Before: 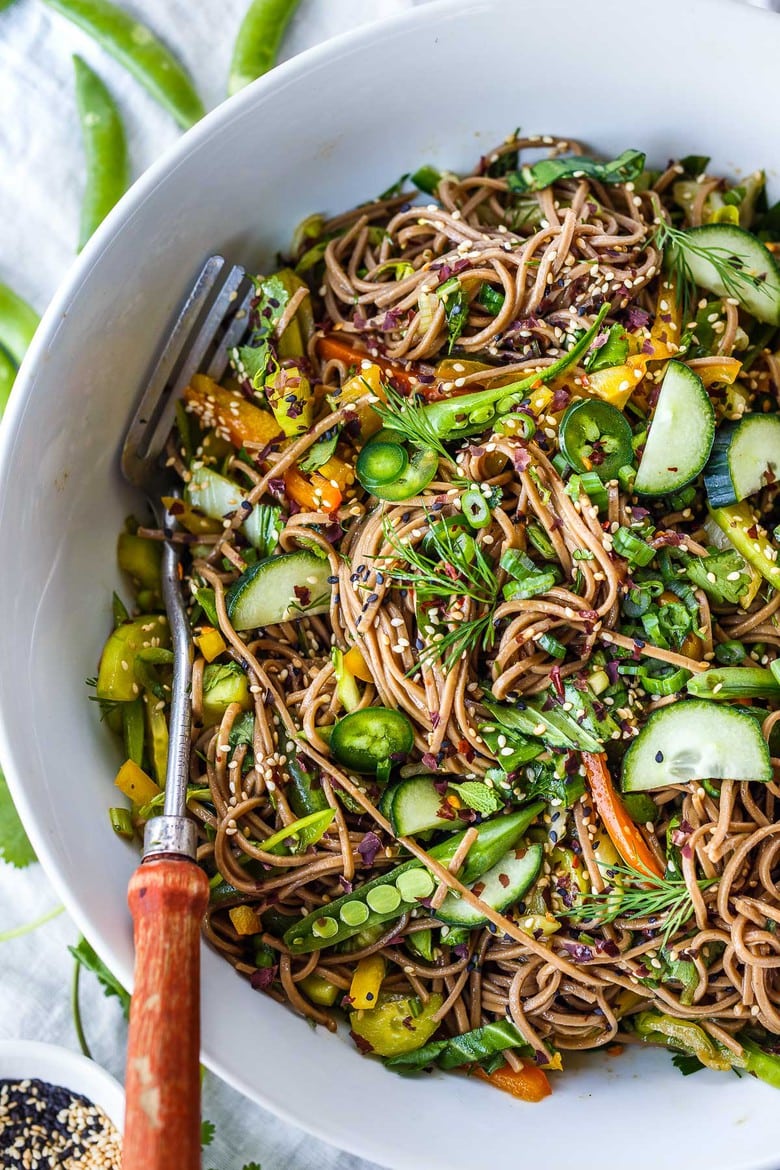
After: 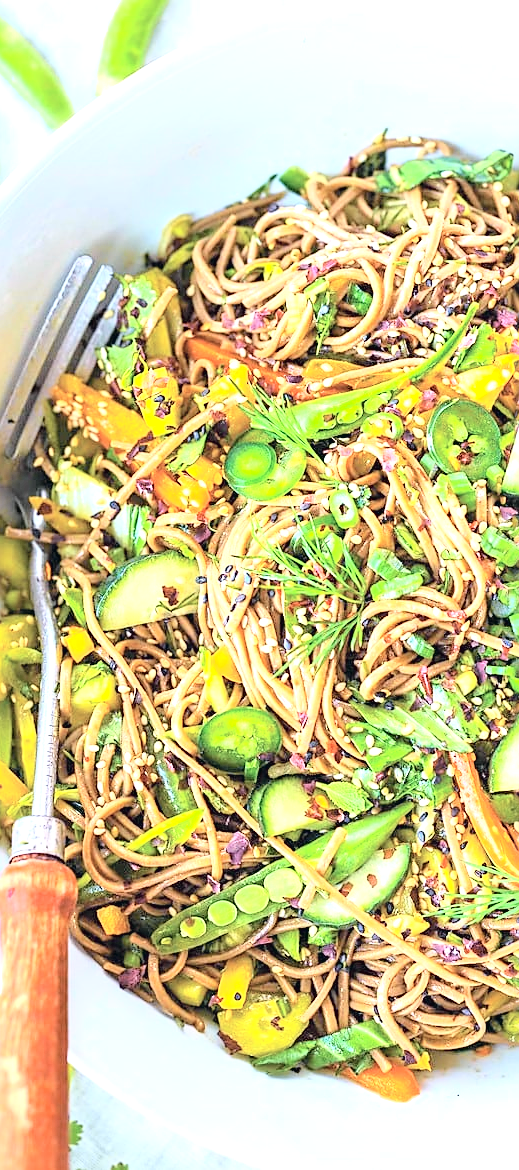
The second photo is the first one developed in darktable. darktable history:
contrast brightness saturation: brightness 0.275
sharpen: on, module defaults
exposure: black level correction 0, exposure 1.103 EV, compensate highlight preservation false
crop: left 16.969%, right 16.483%
tone curve: curves: ch0 [(0, 0.023) (0.087, 0.065) (0.184, 0.168) (0.45, 0.54) (0.57, 0.683) (0.722, 0.825) (0.877, 0.948) (1, 1)]; ch1 [(0, 0) (0.388, 0.369) (0.44, 0.44) (0.489, 0.481) (0.534, 0.528) (0.657, 0.655) (1, 1)]; ch2 [(0, 0) (0.353, 0.317) (0.408, 0.427) (0.472, 0.46) (0.5, 0.488) (0.537, 0.518) (0.576, 0.592) (0.625, 0.631) (1, 1)], color space Lab, independent channels, preserve colors none
